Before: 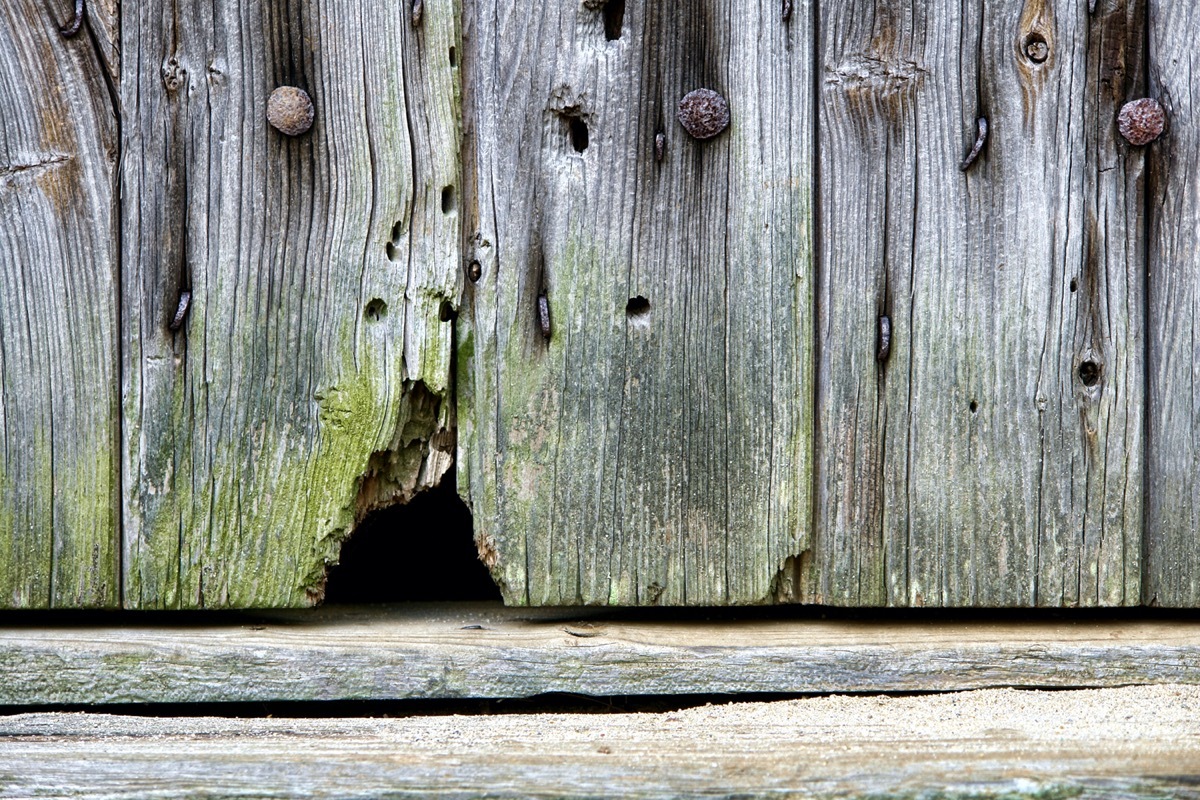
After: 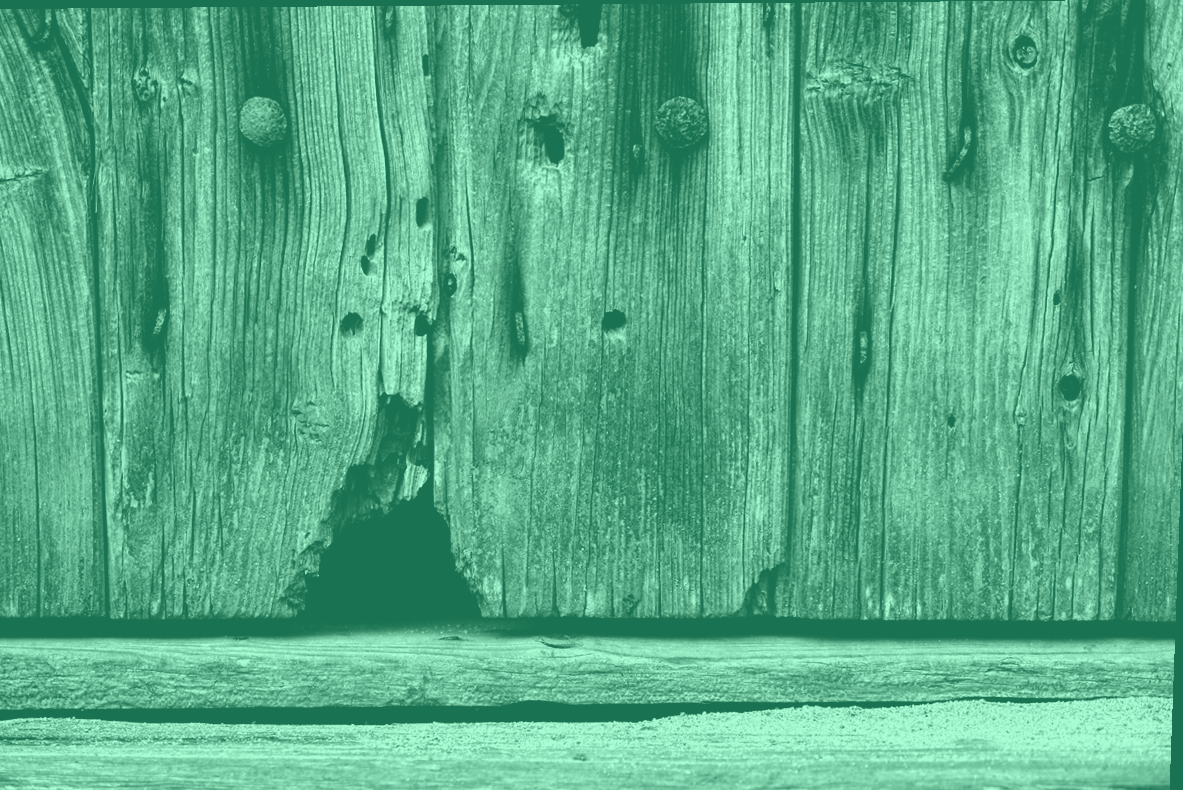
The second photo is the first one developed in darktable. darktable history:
crop and rotate: left 2.536%, right 1.107%, bottom 2.246%
exposure: black level correction 0.016, exposure -0.009 EV, compensate highlight preservation false
color balance rgb: shadows lift › chroma 3%, shadows lift › hue 280.8°, power › hue 330°, highlights gain › chroma 3%, highlights gain › hue 75.6°, global offset › luminance 2%, perceptual saturation grading › global saturation 20%, perceptual saturation grading › highlights -25%, perceptual saturation grading › shadows 50%, global vibrance 20.33%
colorize: hue 147.6°, saturation 65%, lightness 21.64%
rotate and perspective: lens shift (vertical) 0.048, lens shift (horizontal) -0.024, automatic cropping off
color balance: mode lift, gamma, gain (sRGB), lift [1.014, 0.966, 0.918, 0.87], gamma [0.86, 0.734, 0.918, 0.976], gain [1.063, 1.13, 1.063, 0.86]
